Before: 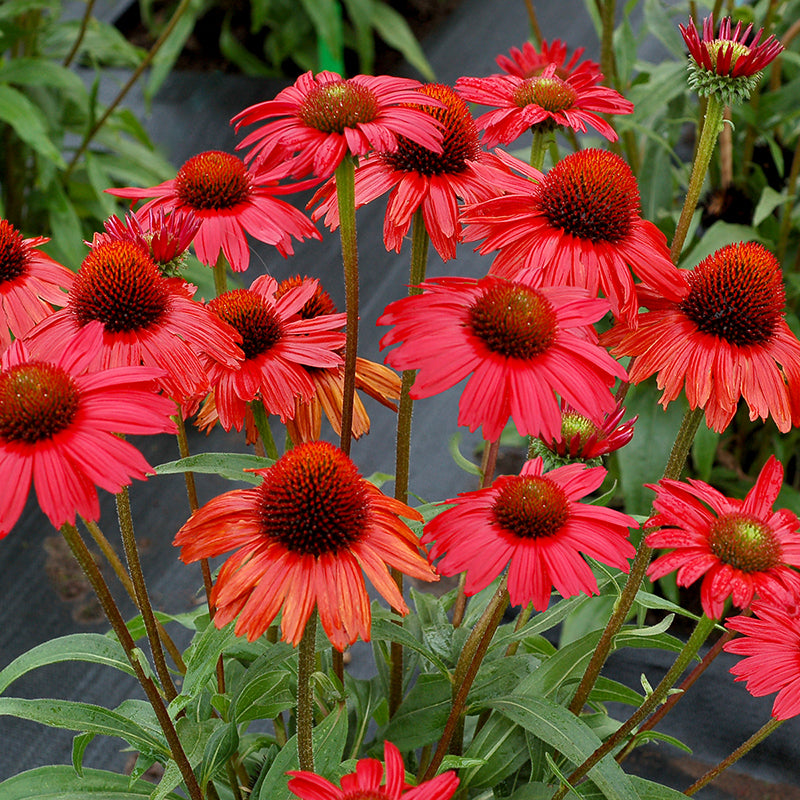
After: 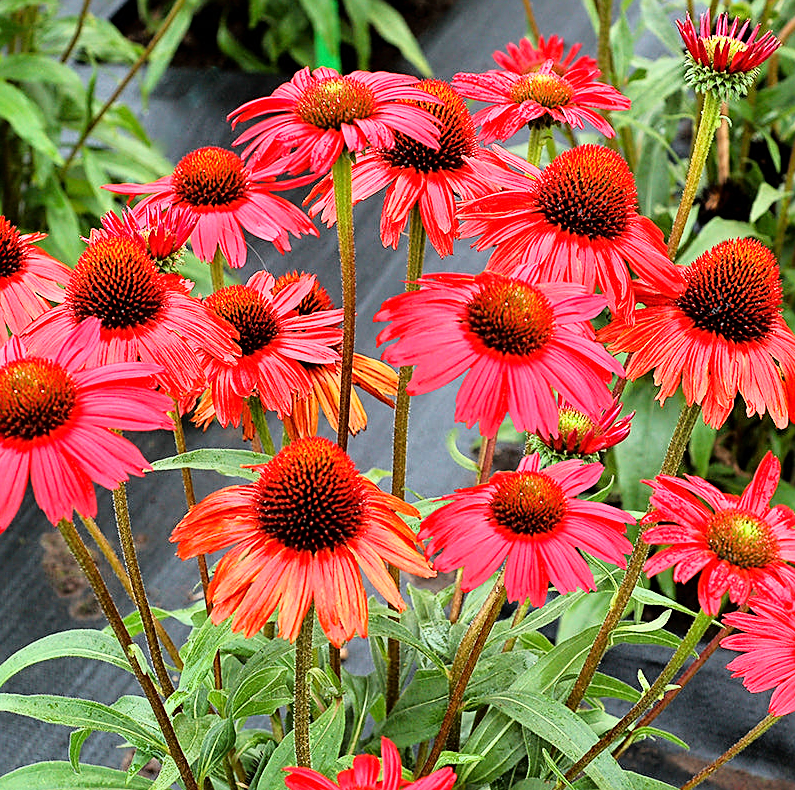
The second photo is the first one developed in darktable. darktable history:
crop: left 0.467%, top 0.618%, right 0.125%, bottom 0.54%
base curve: curves: ch0 [(0, 0) (0.012, 0.01) (0.073, 0.168) (0.31, 0.711) (0.645, 0.957) (1, 1)]
sharpen: on, module defaults
